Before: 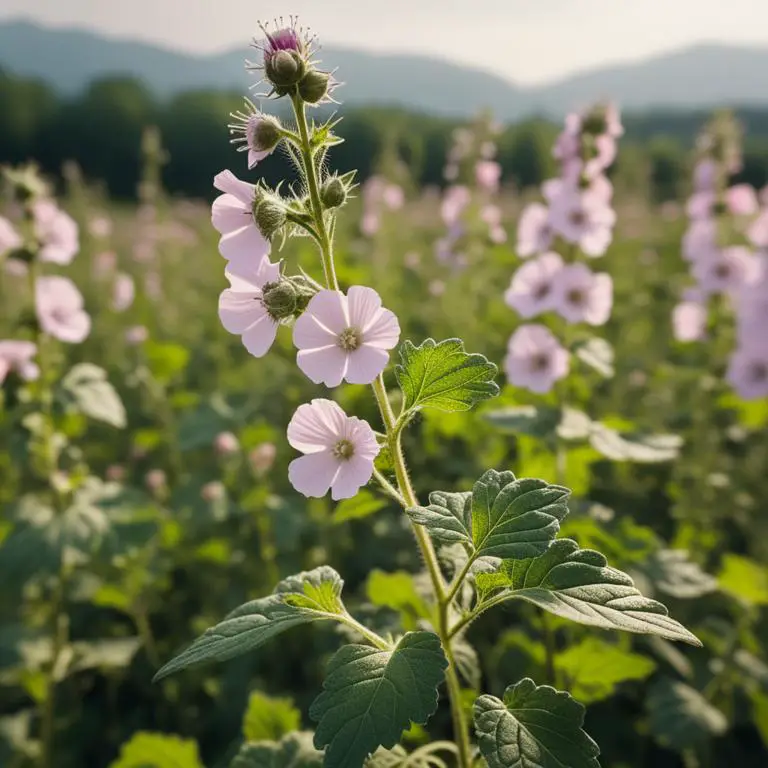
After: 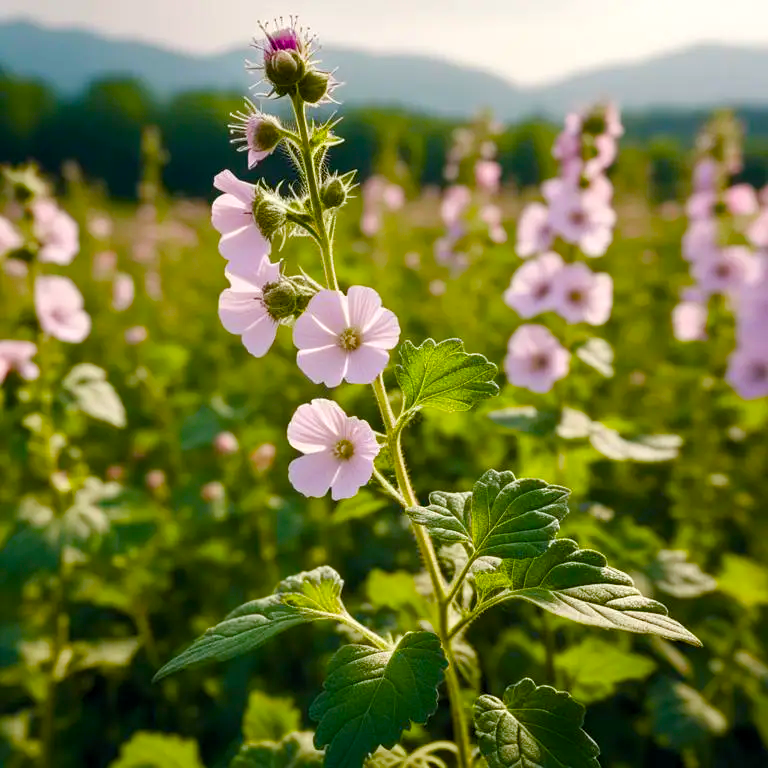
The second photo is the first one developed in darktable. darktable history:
levels: mode automatic, black 0.023%, white 99.97%, levels [0.062, 0.494, 0.925]
color balance rgb: perceptual saturation grading › global saturation 24.74%, perceptual saturation grading › highlights -51.22%, perceptual saturation grading › mid-tones 19.16%, perceptual saturation grading › shadows 60.98%, global vibrance 50%
